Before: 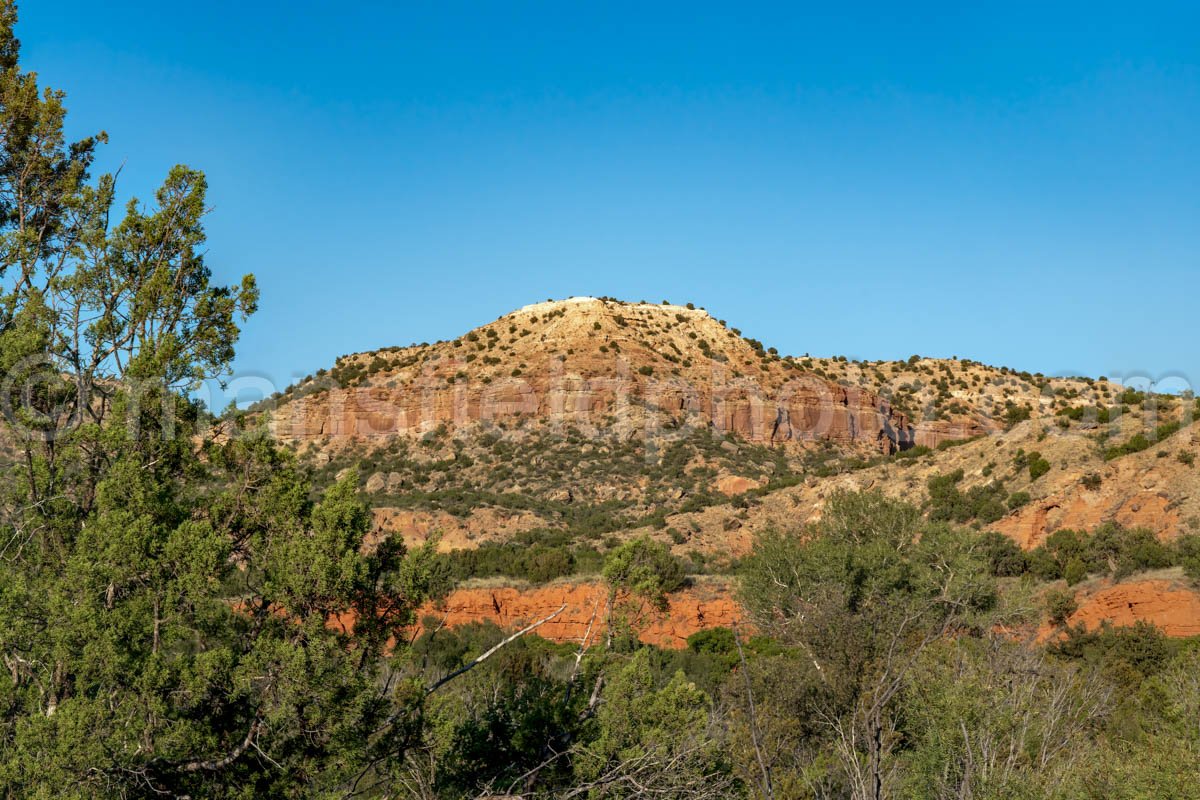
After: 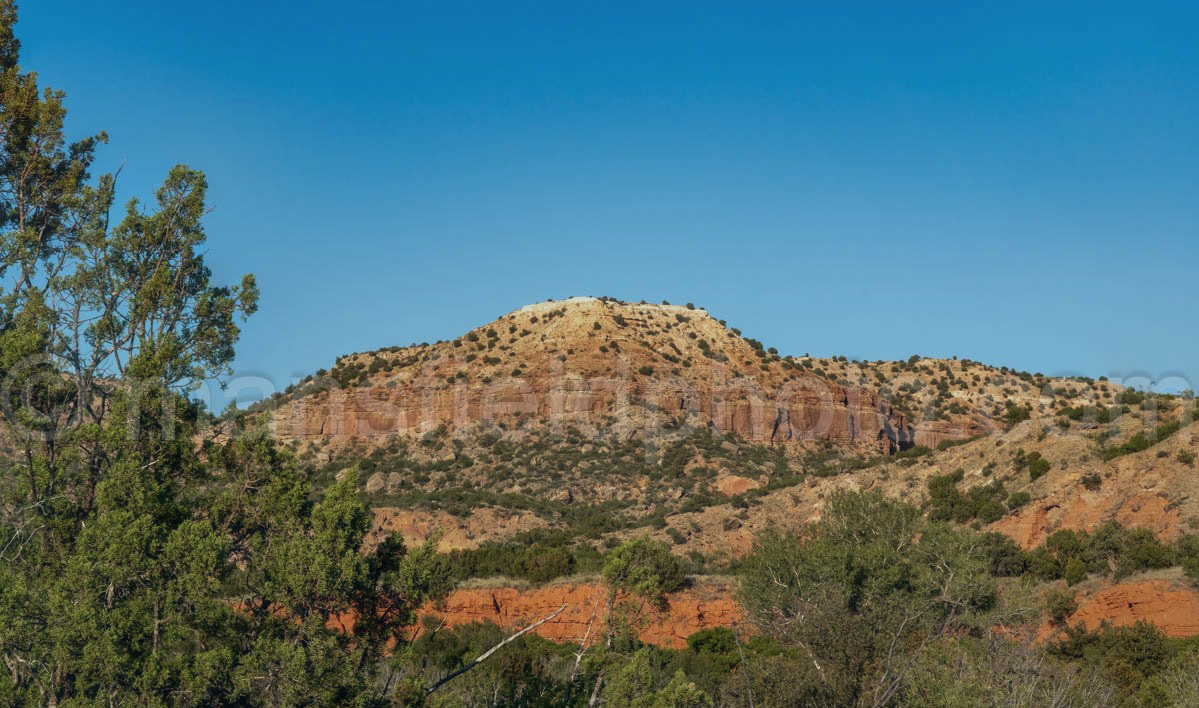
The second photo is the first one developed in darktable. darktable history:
crop and rotate: top 0%, bottom 11.478%
haze removal: strength -0.099, adaptive false
exposure: exposure -0.488 EV, compensate exposure bias true, compensate highlight preservation false
